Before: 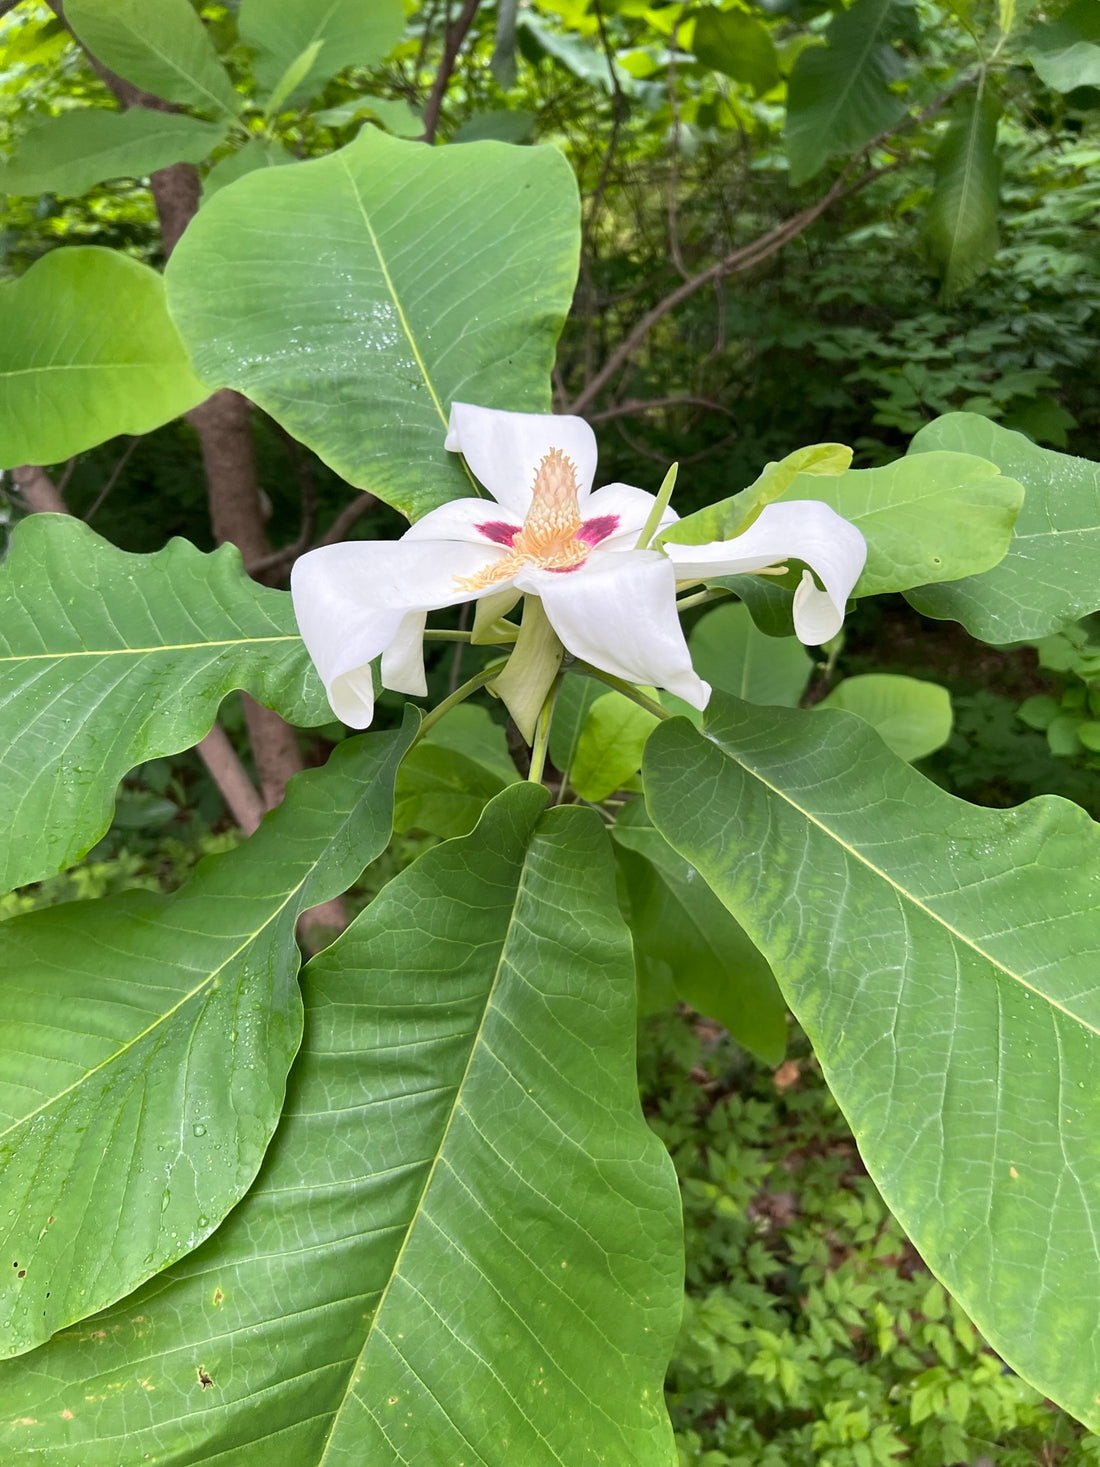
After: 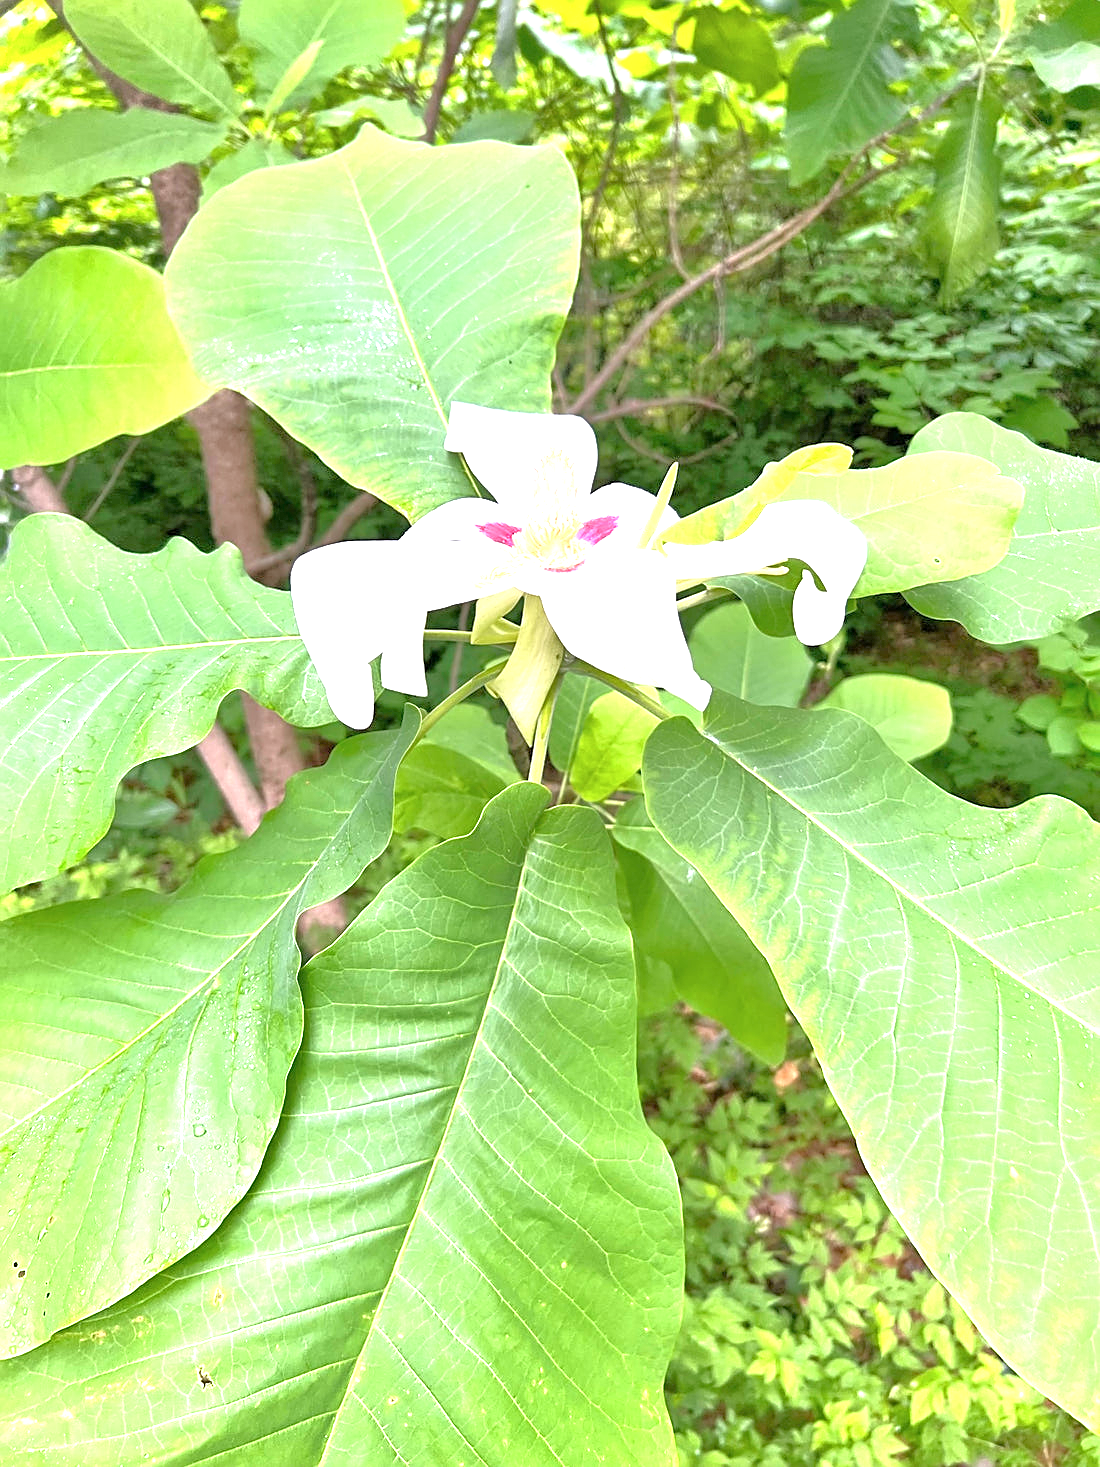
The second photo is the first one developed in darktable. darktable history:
sharpen: on, module defaults
exposure: black level correction 0, exposure 1.45 EV, compensate exposure bias true, compensate highlight preservation false
tone equalizer: -7 EV 0.15 EV, -6 EV 0.6 EV, -5 EV 1.15 EV, -4 EV 1.33 EV, -3 EV 1.15 EV, -2 EV 0.6 EV, -1 EV 0.15 EV, mask exposure compensation -0.5 EV
color calibration: illuminant custom, x 0.348, y 0.366, temperature 4940.58 K
